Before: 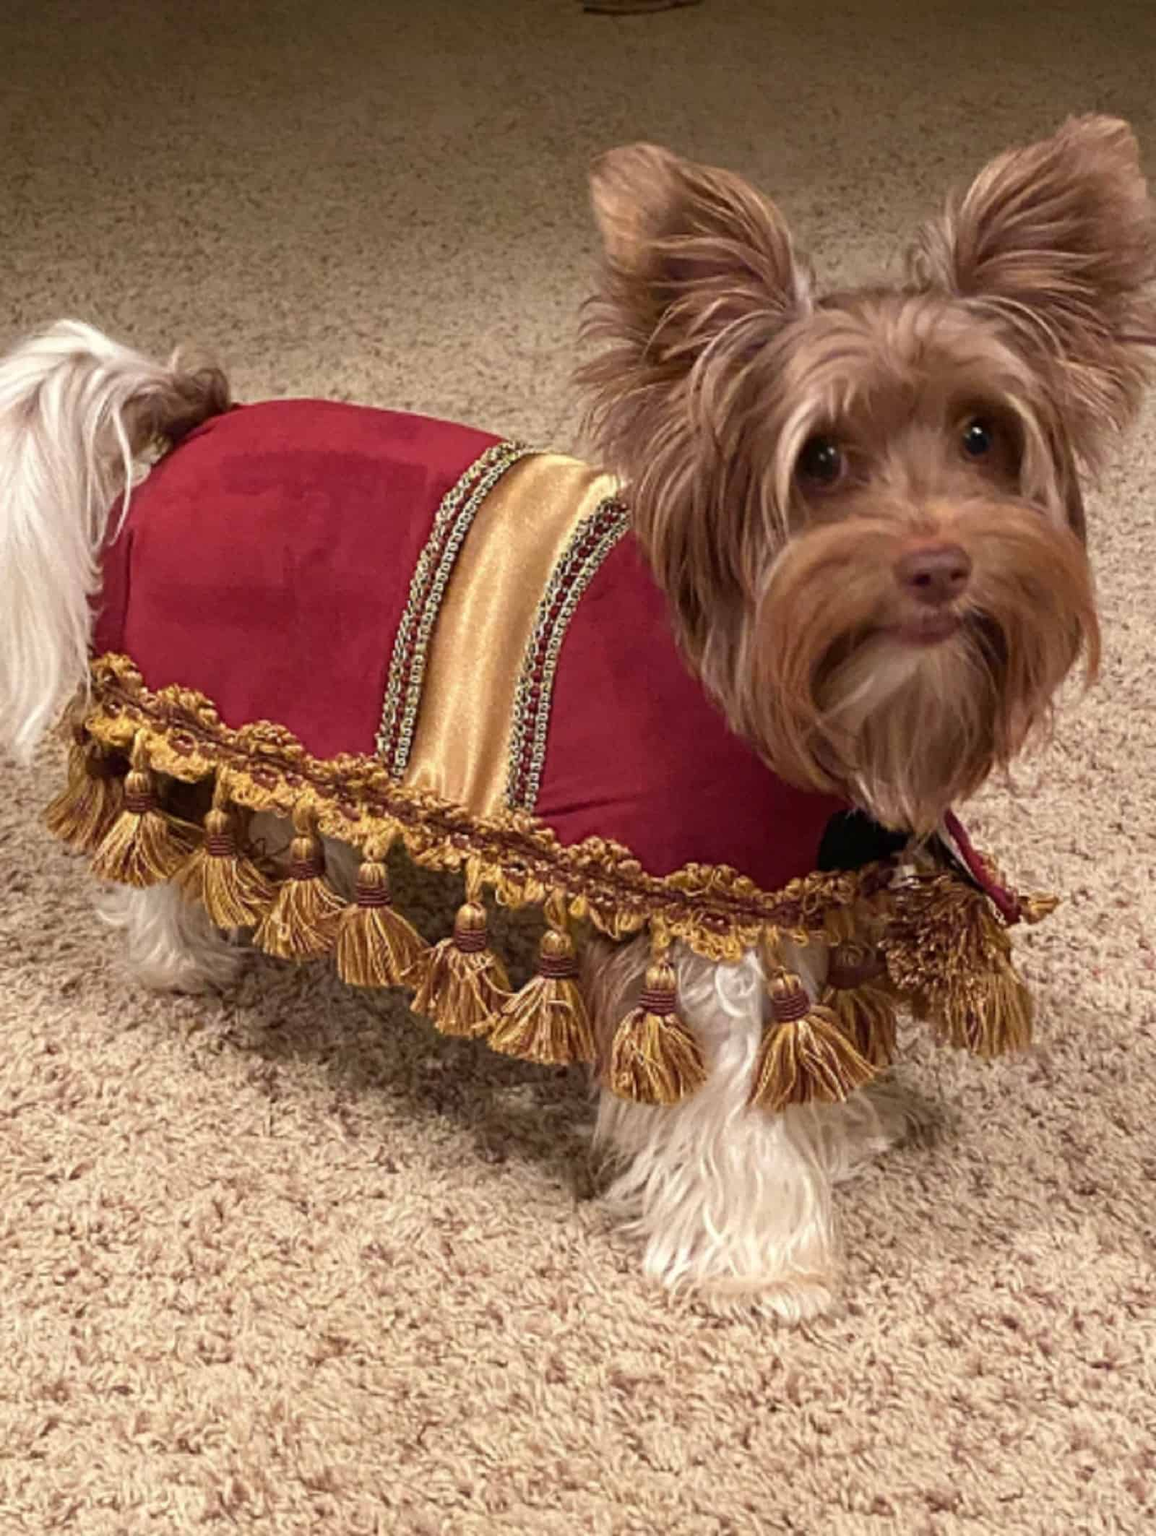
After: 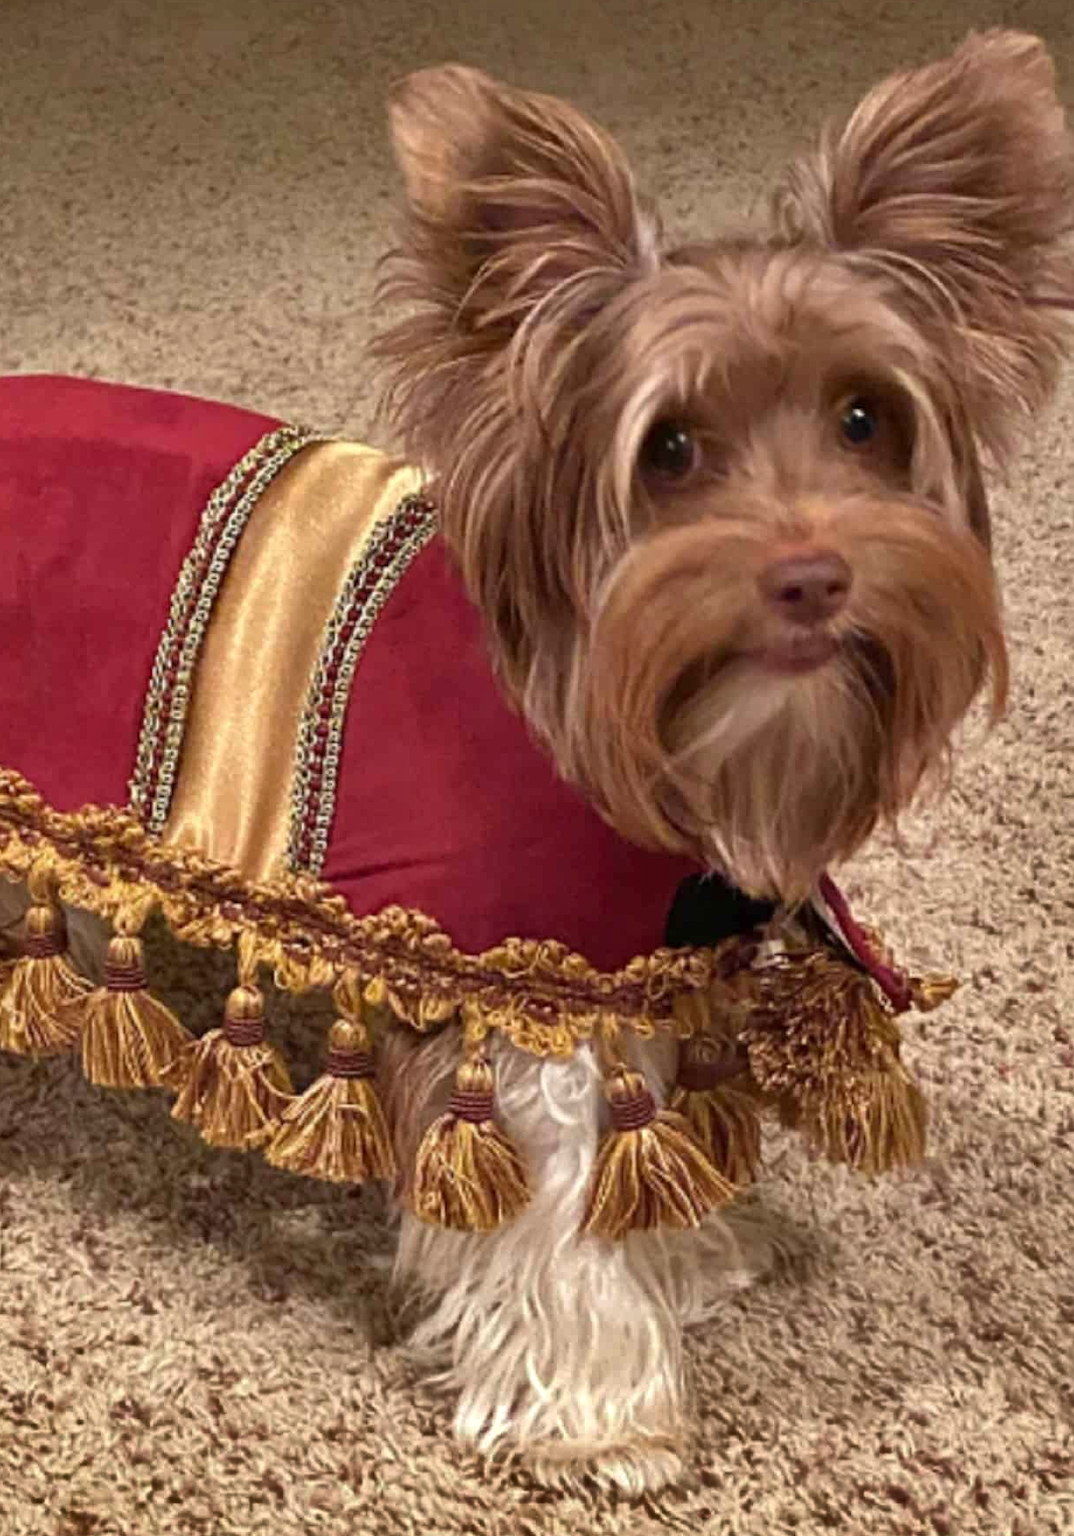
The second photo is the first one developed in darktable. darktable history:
crop: left 23.353%, top 5.881%, bottom 11.672%
shadows and highlights: white point adjustment -3.7, highlights -63.62, soften with gaussian
exposure: exposure 0.201 EV, compensate exposure bias true, compensate highlight preservation false
